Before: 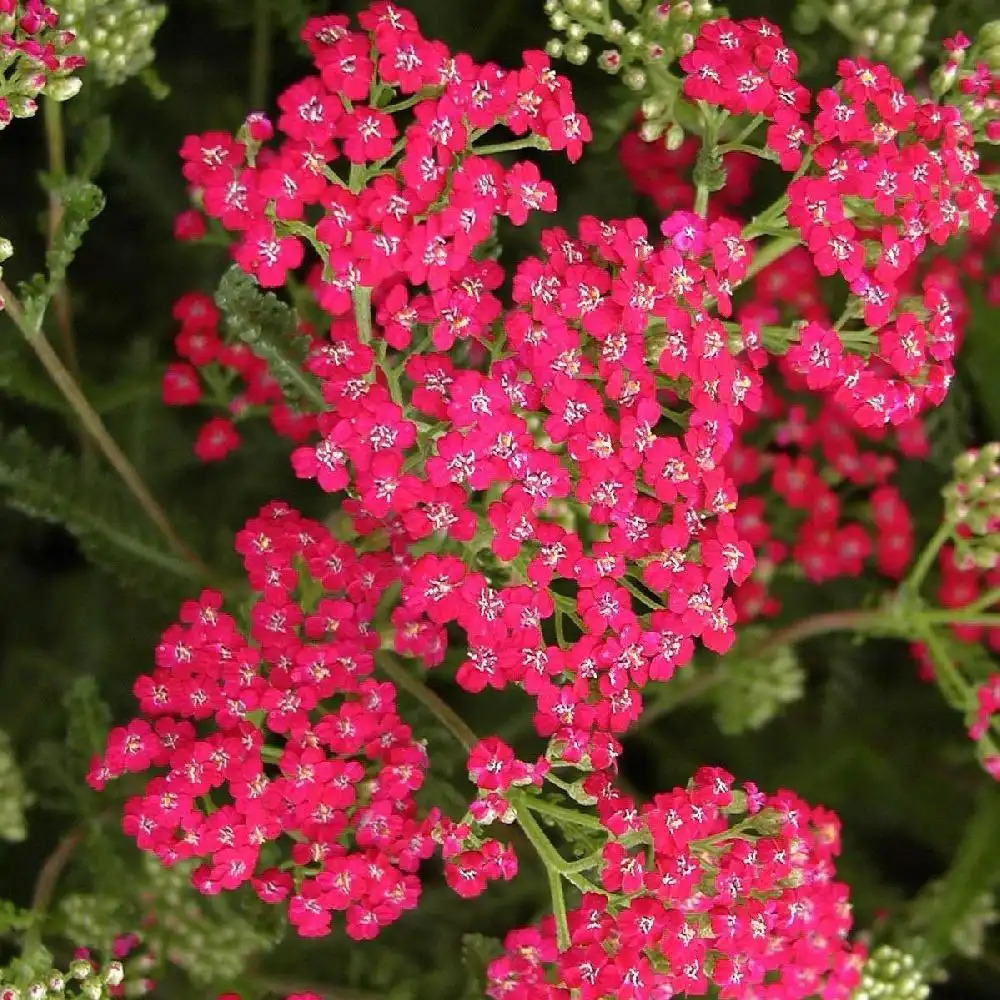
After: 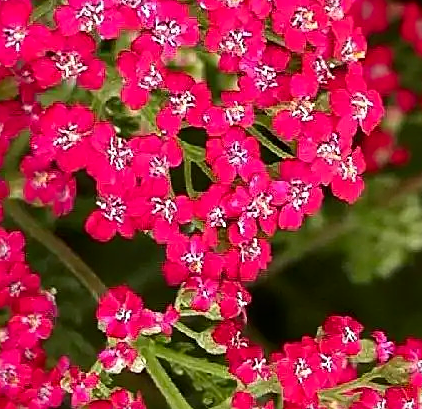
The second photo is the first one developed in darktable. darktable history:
crop: left 37.14%, top 45.198%, right 20.641%, bottom 13.868%
contrast brightness saturation: contrast 0.153, brightness -0.013, saturation 0.098
sharpen: on, module defaults
